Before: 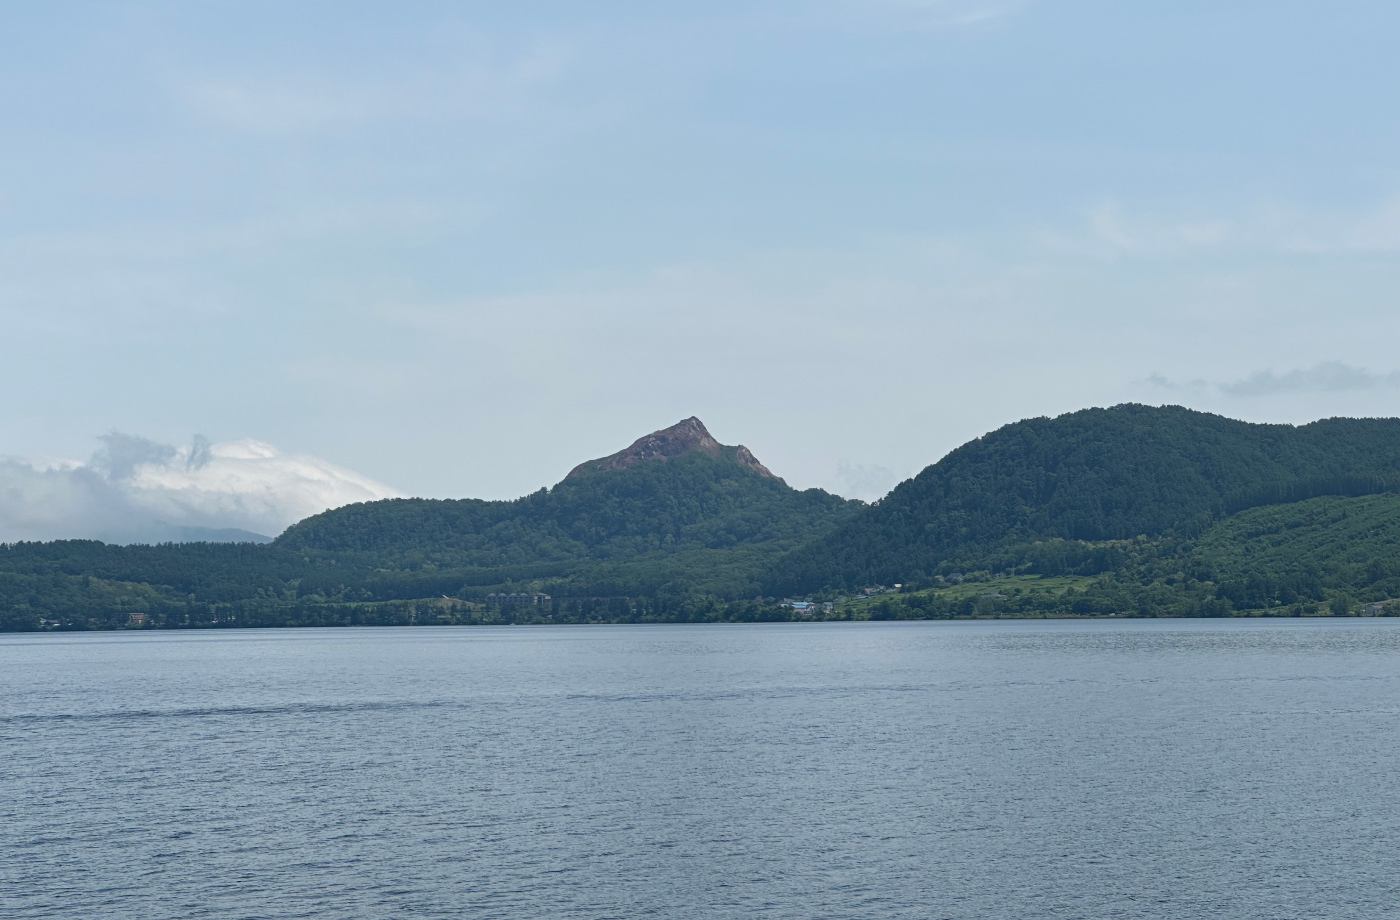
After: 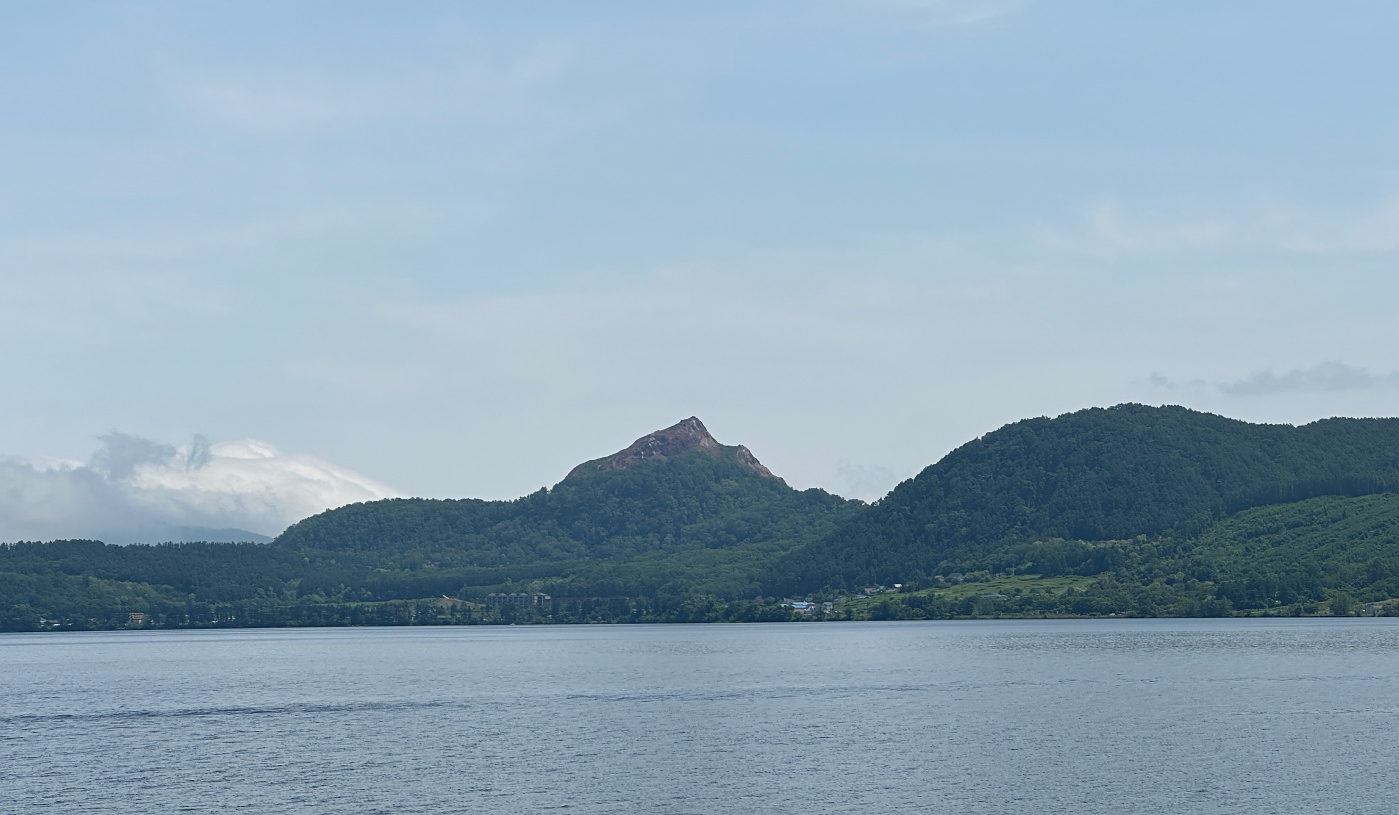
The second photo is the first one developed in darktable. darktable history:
sharpen: radius 1.045, threshold 1.051
crop and rotate: top 0%, bottom 11.364%
tone equalizer: edges refinement/feathering 500, mask exposure compensation -1.57 EV, preserve details no
